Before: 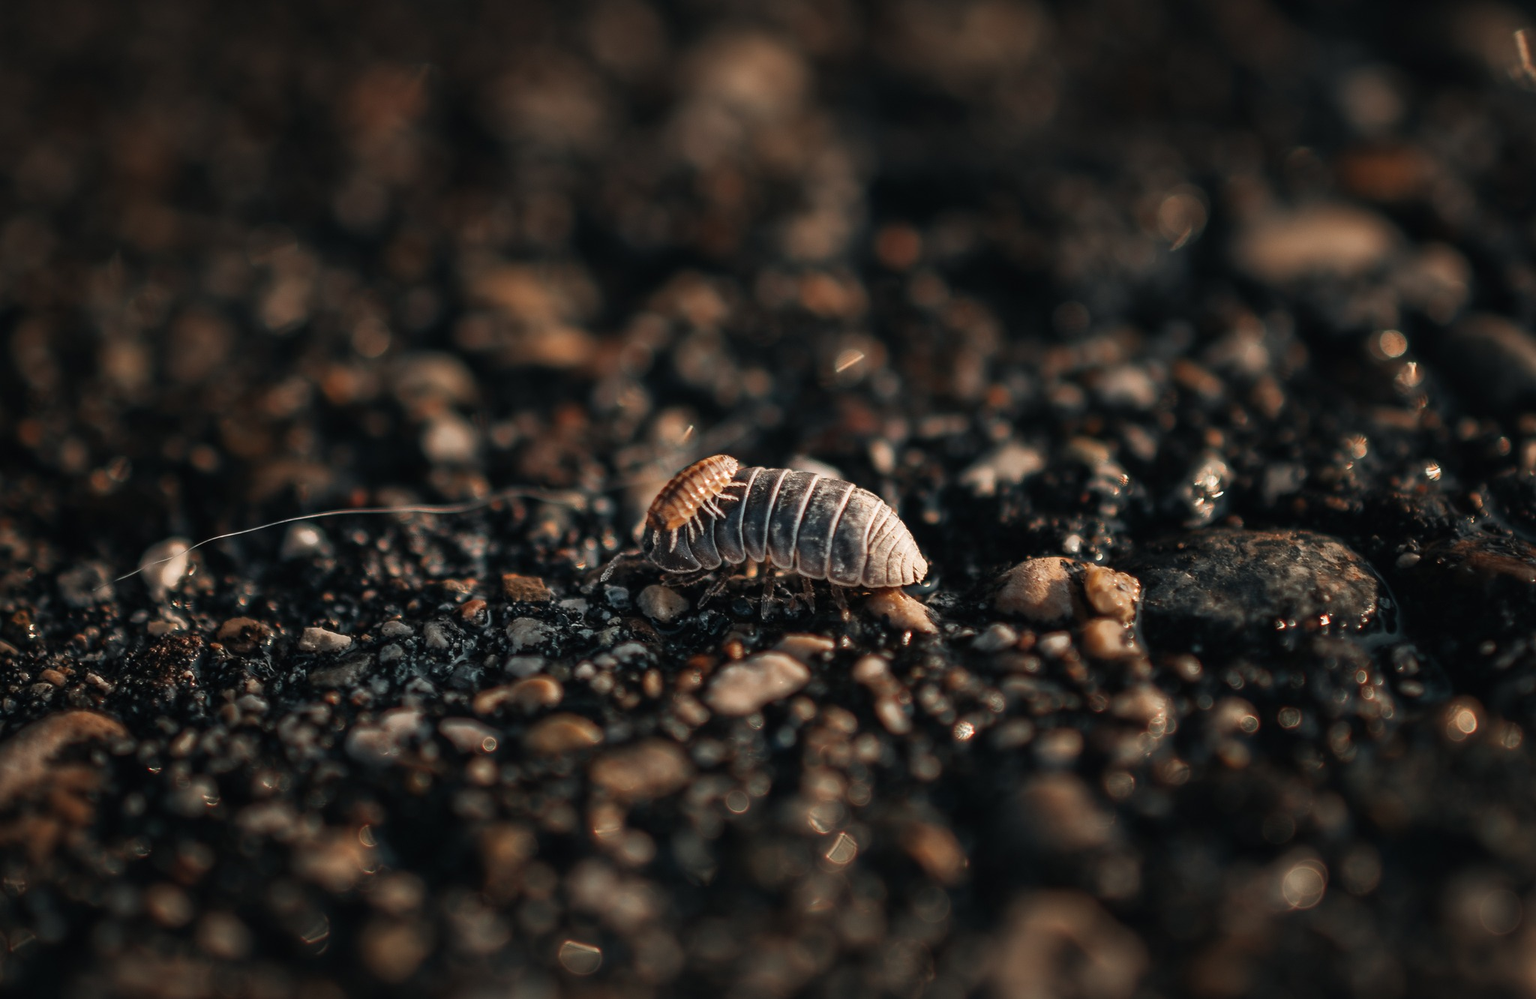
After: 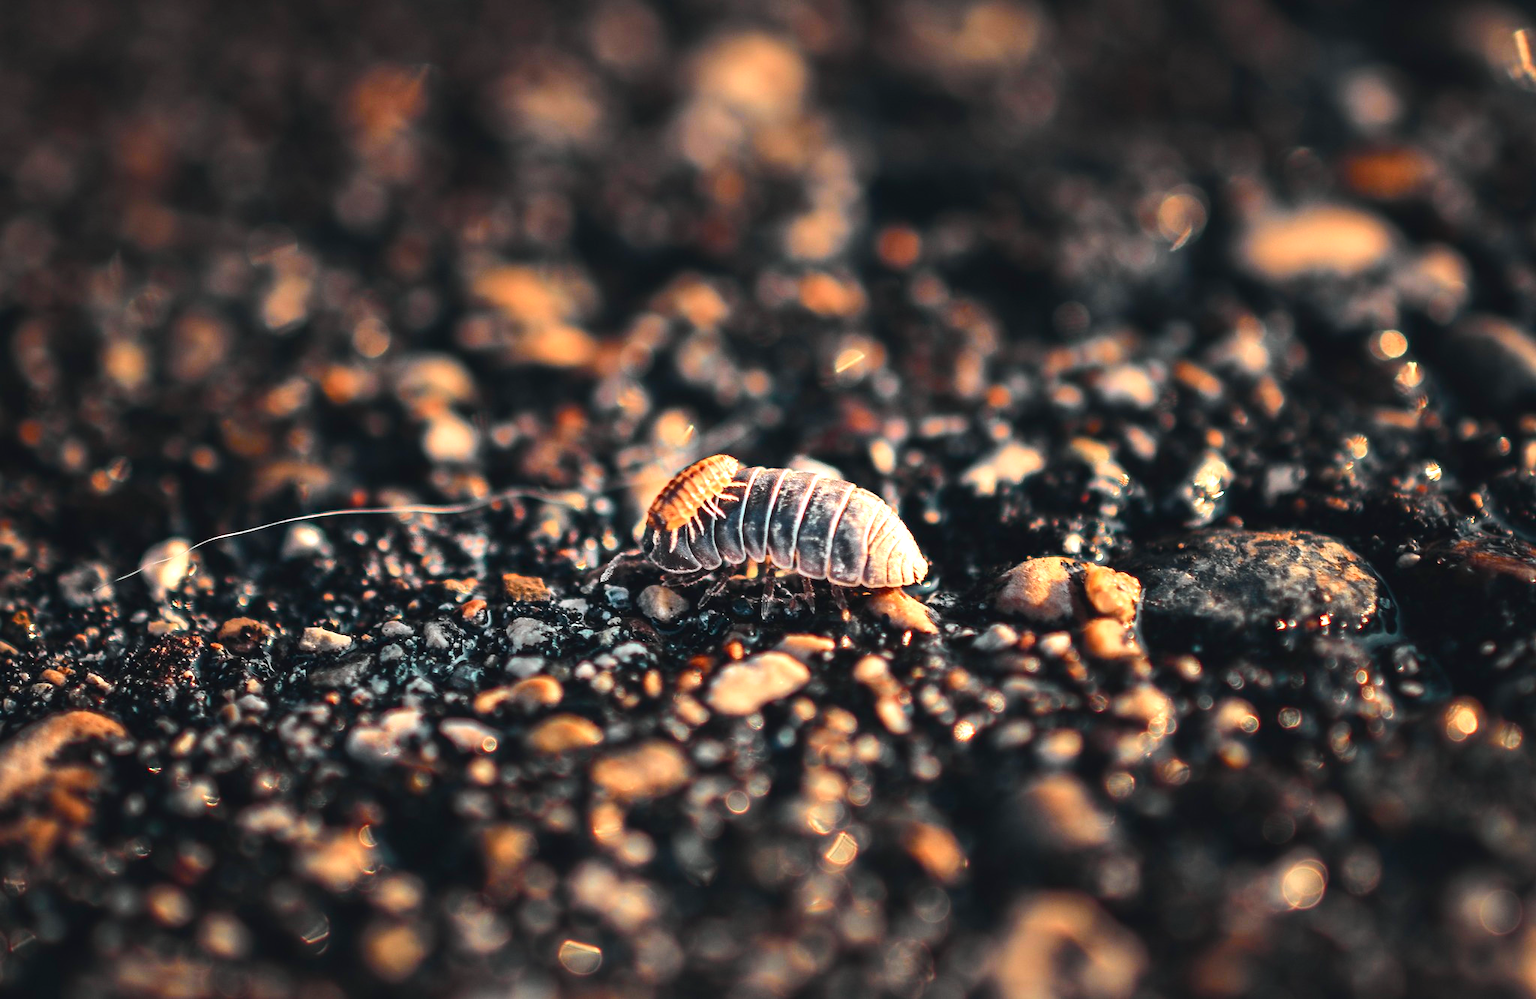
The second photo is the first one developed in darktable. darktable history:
tone curve: curves: ch0 [(0, 0.023) (0.103, 0.087) (0.295, 0.297) (0.445, 0.531) (0.553, 0.665) (0.735, 0.843) (0.994, 1)]; ch1 [(0, 0) (0.427, 0.346) (0.456, 0.426) (0.484, 0.483) (0.509, 0.514) (0.535, 0.56) (0.581, 0.632) (0.646, 0.715) (1, 1)]; ch2 [(0, 0) (0.369, 0.388) (0.449, 0.431) (0.501, 0.495) (0.533, 0.518) (0.572, 0.612) (0.677, 0.752) (1, 1)], color space Lab, independent channels, preserve colors none
exposure: black level correction 0, exposure 1.3 EV, compensate exposure bias true, compensate highlight preservation false
